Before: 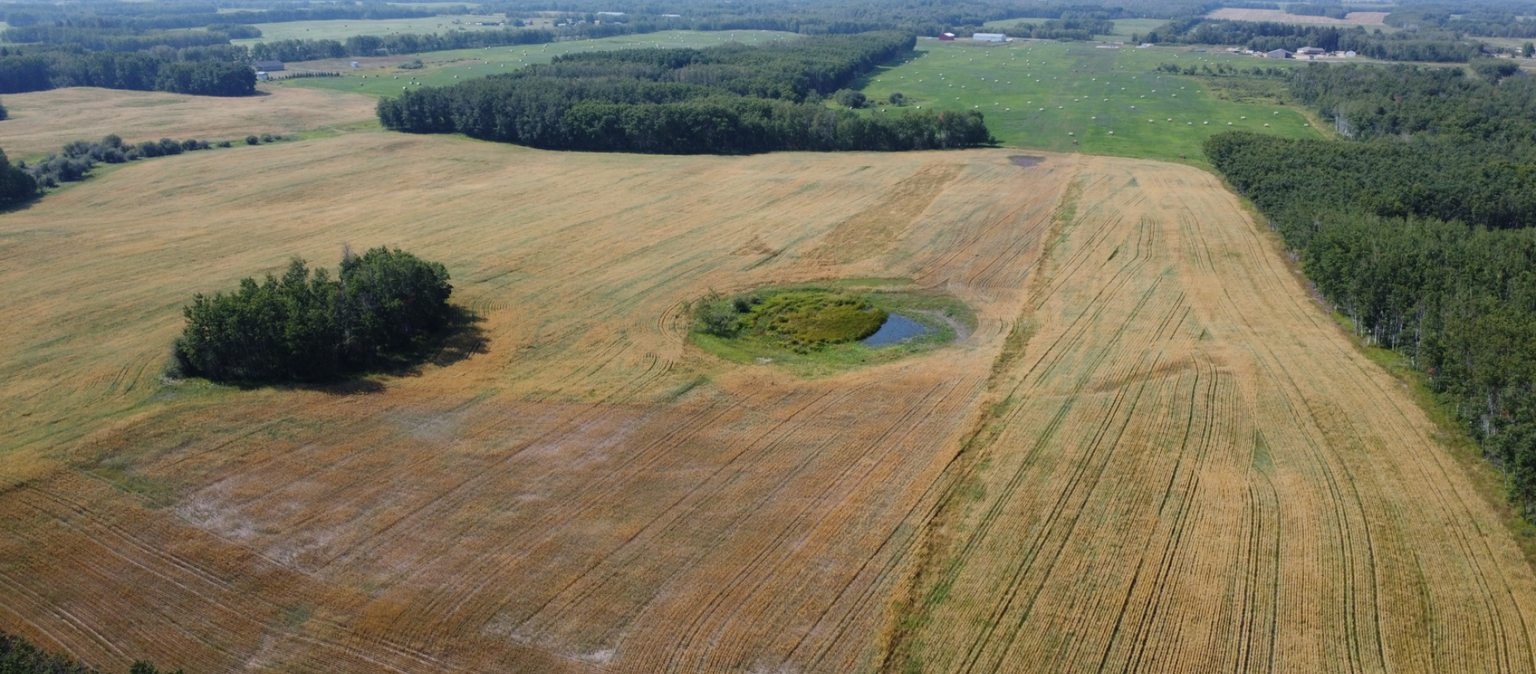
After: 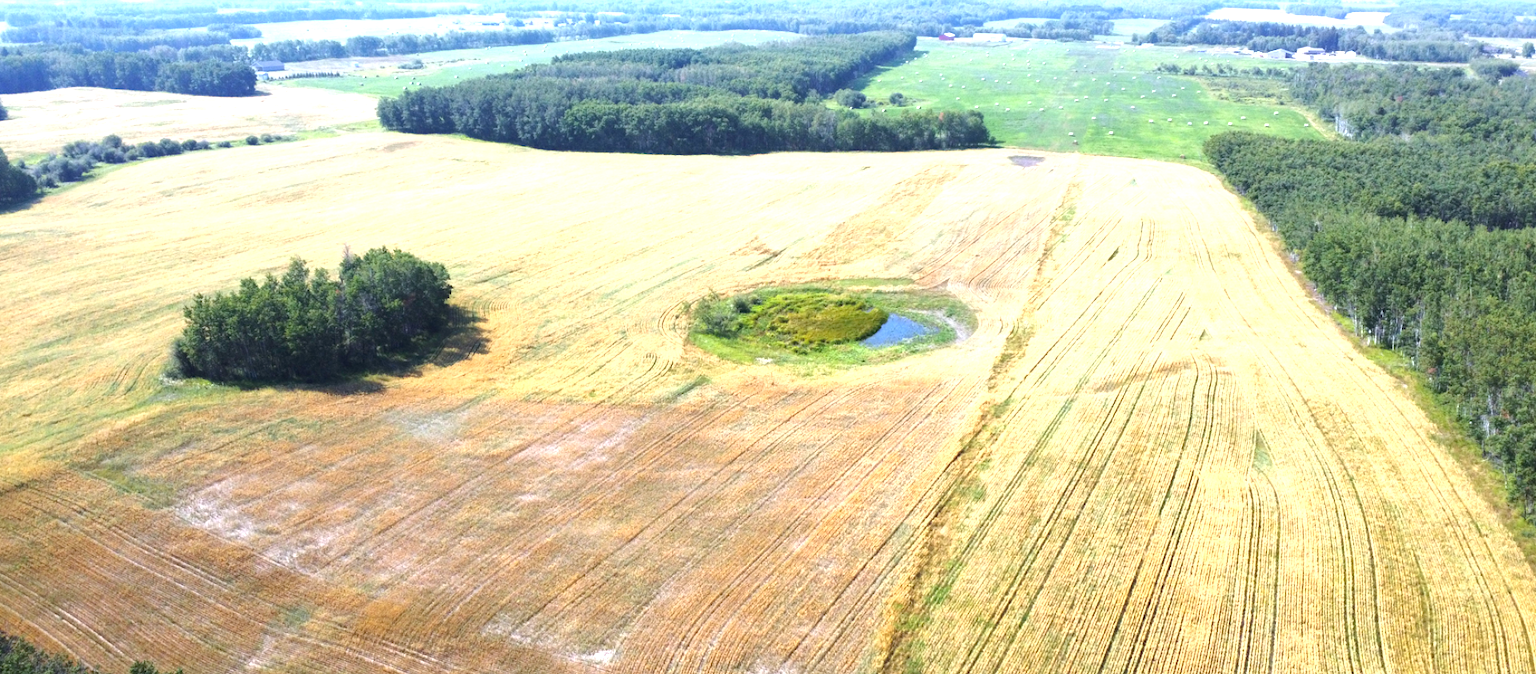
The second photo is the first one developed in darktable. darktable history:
white balance: red 0.976, blue 1.04
shadows and highlights: shadows 25, highlights -25
exposure: black level correction 0.001, exposure 1.84 EV, compensate highlight preservation false
